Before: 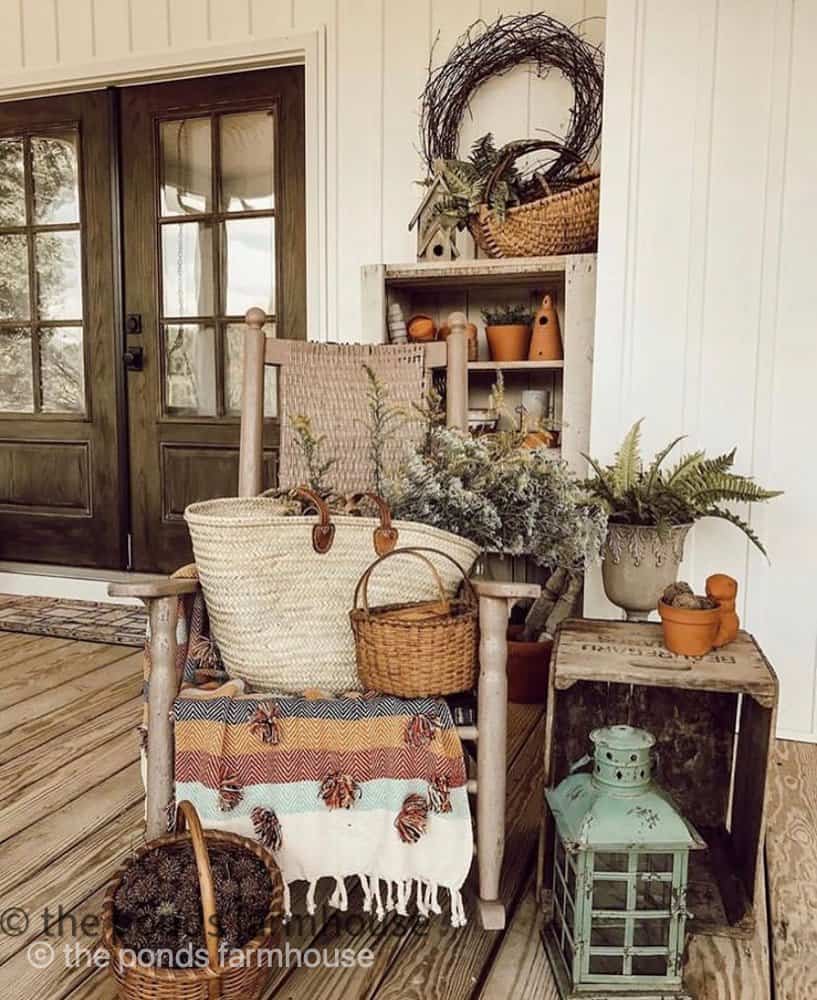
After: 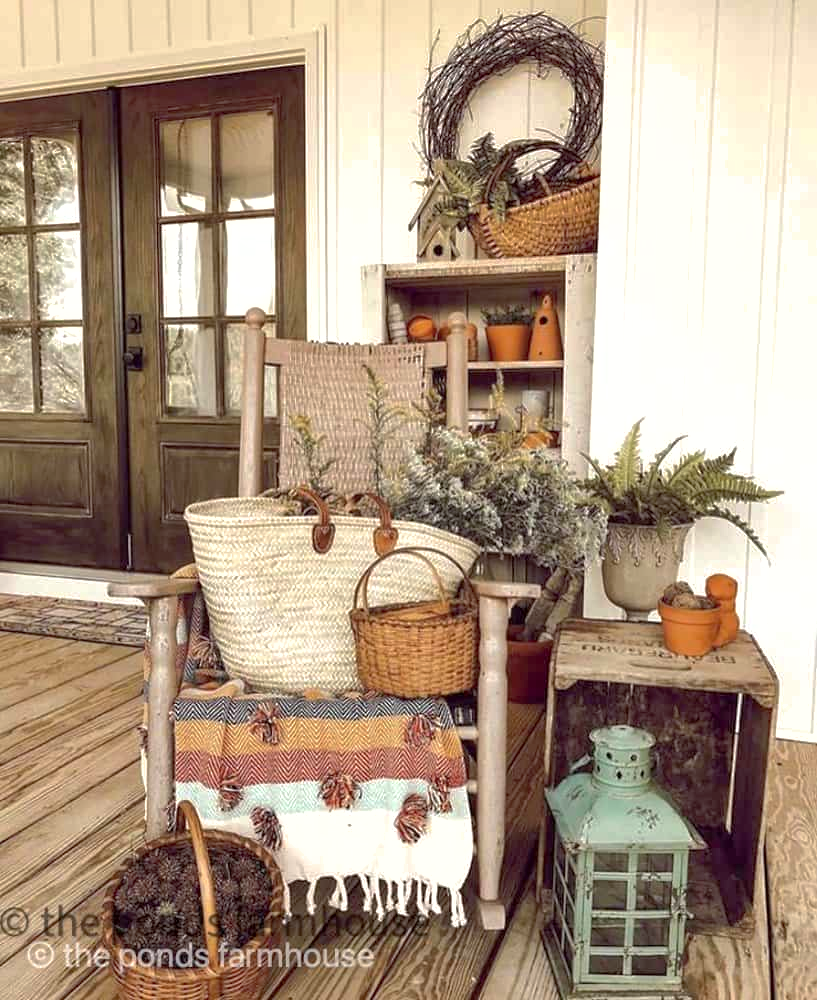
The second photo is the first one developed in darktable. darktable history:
exposure: black level correction 0.001, exposure 0.5 EV, compensate exposure bias true, compensate highlight preservation false
shadows and highlights: on, module defaults
